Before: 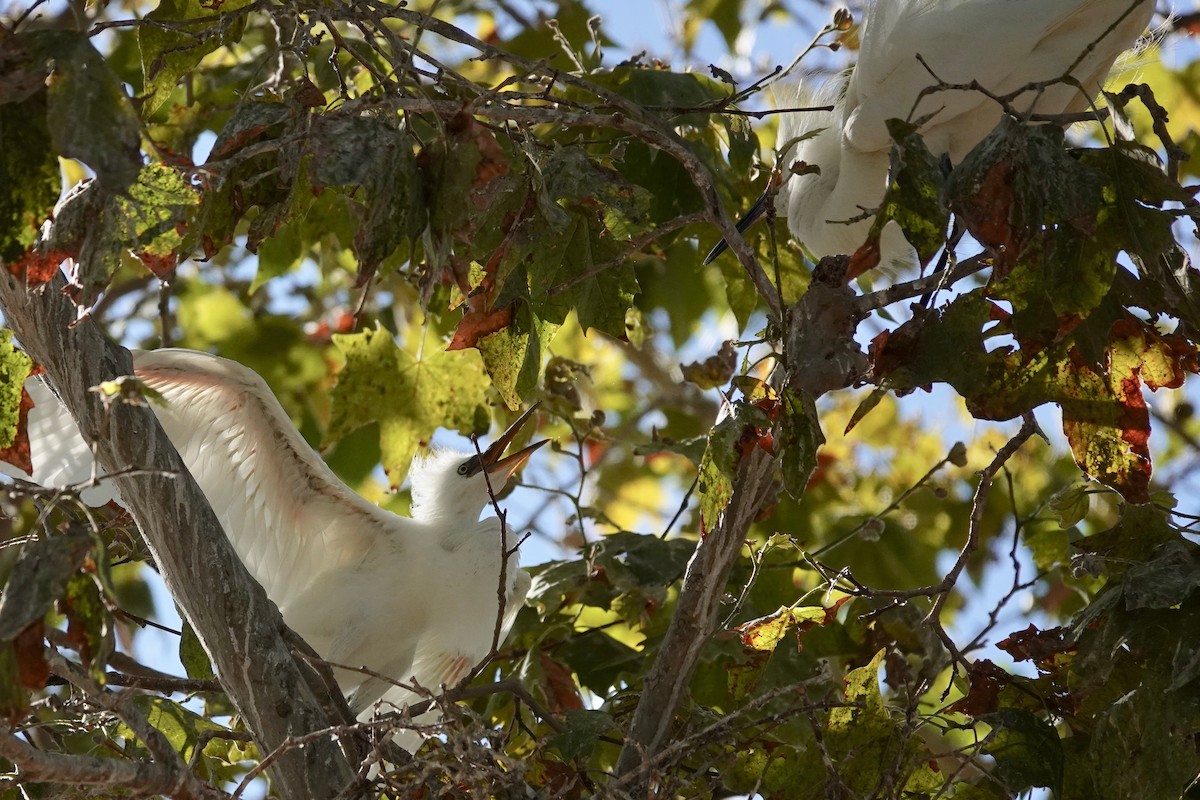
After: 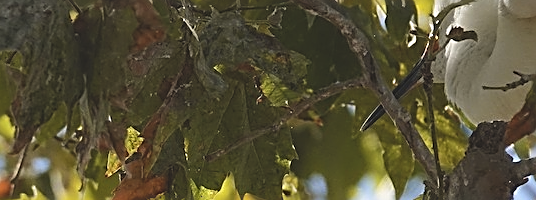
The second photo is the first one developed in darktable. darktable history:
exposure: black level correction -0.015, compensate highlight preservation false
color contrast: green-magenta contrast 0.8, blue-yellow contrast 1.1, unbound 0
white balance: emerald 1
sharpen: amount 0.901
shadows and highlights: shadows 25, highlights -25
crop: left 28.64%, top 16.832%, right 26.637%, bottom 58.055%
